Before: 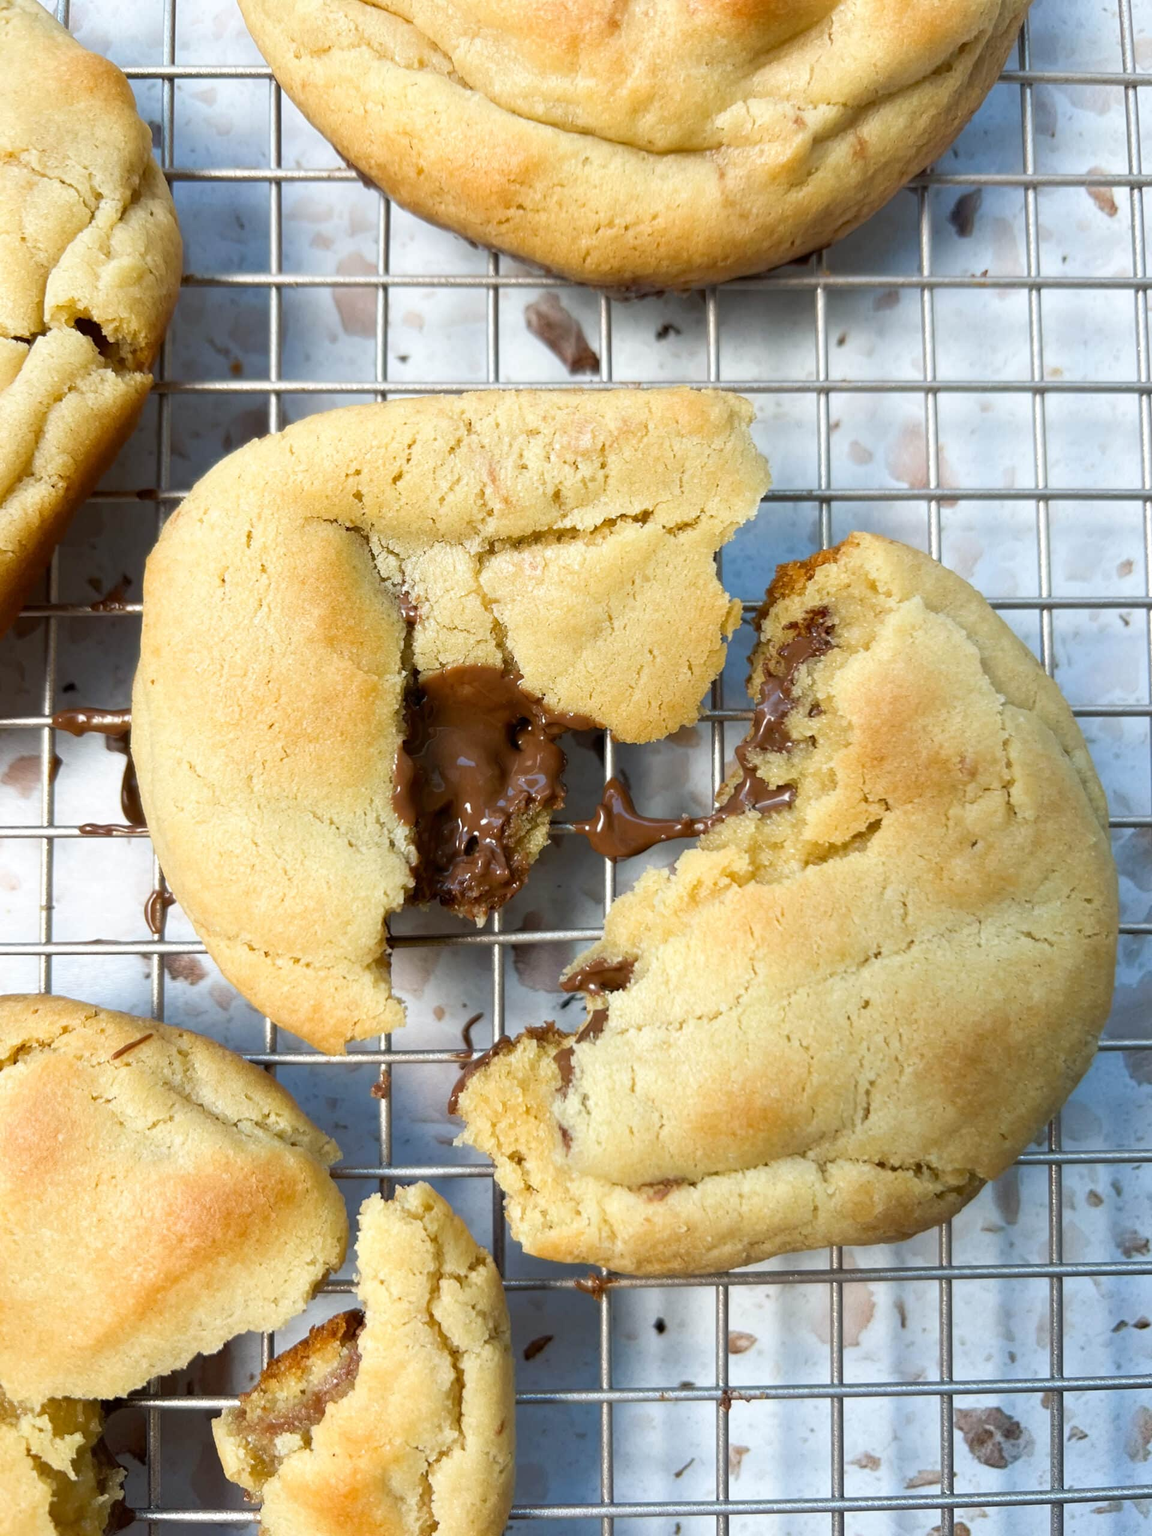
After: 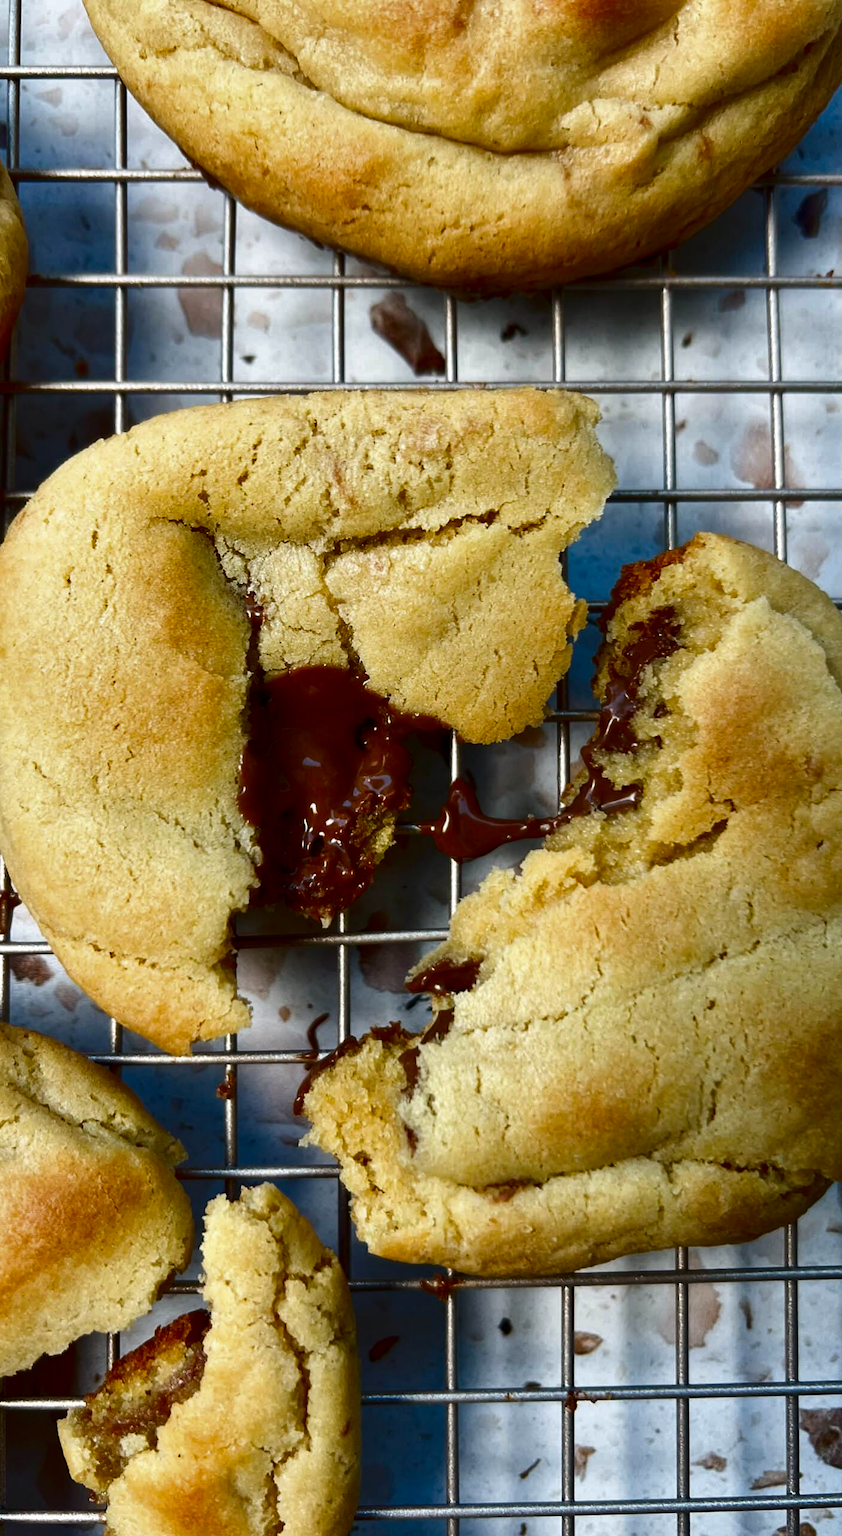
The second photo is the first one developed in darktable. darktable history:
shadows and highlights: shadows 47.44, highlights -42.25, soften with gaussian
crop: left 13.449%, right 13.46%
contrast brightness saturation: contrast 0.093, brightness -0.582, saturation 0.17
